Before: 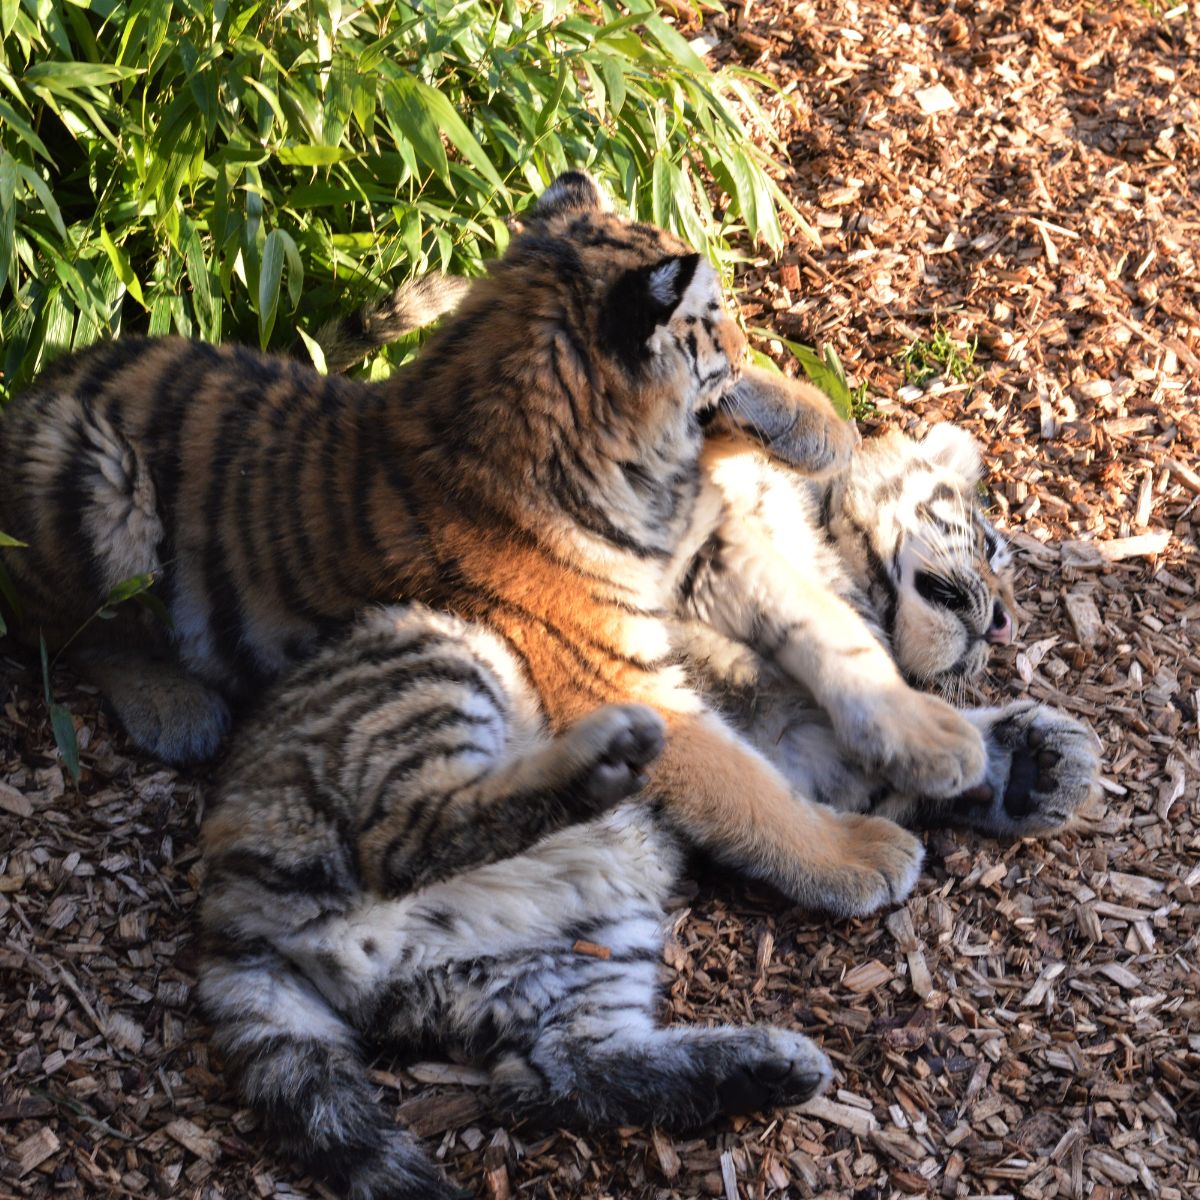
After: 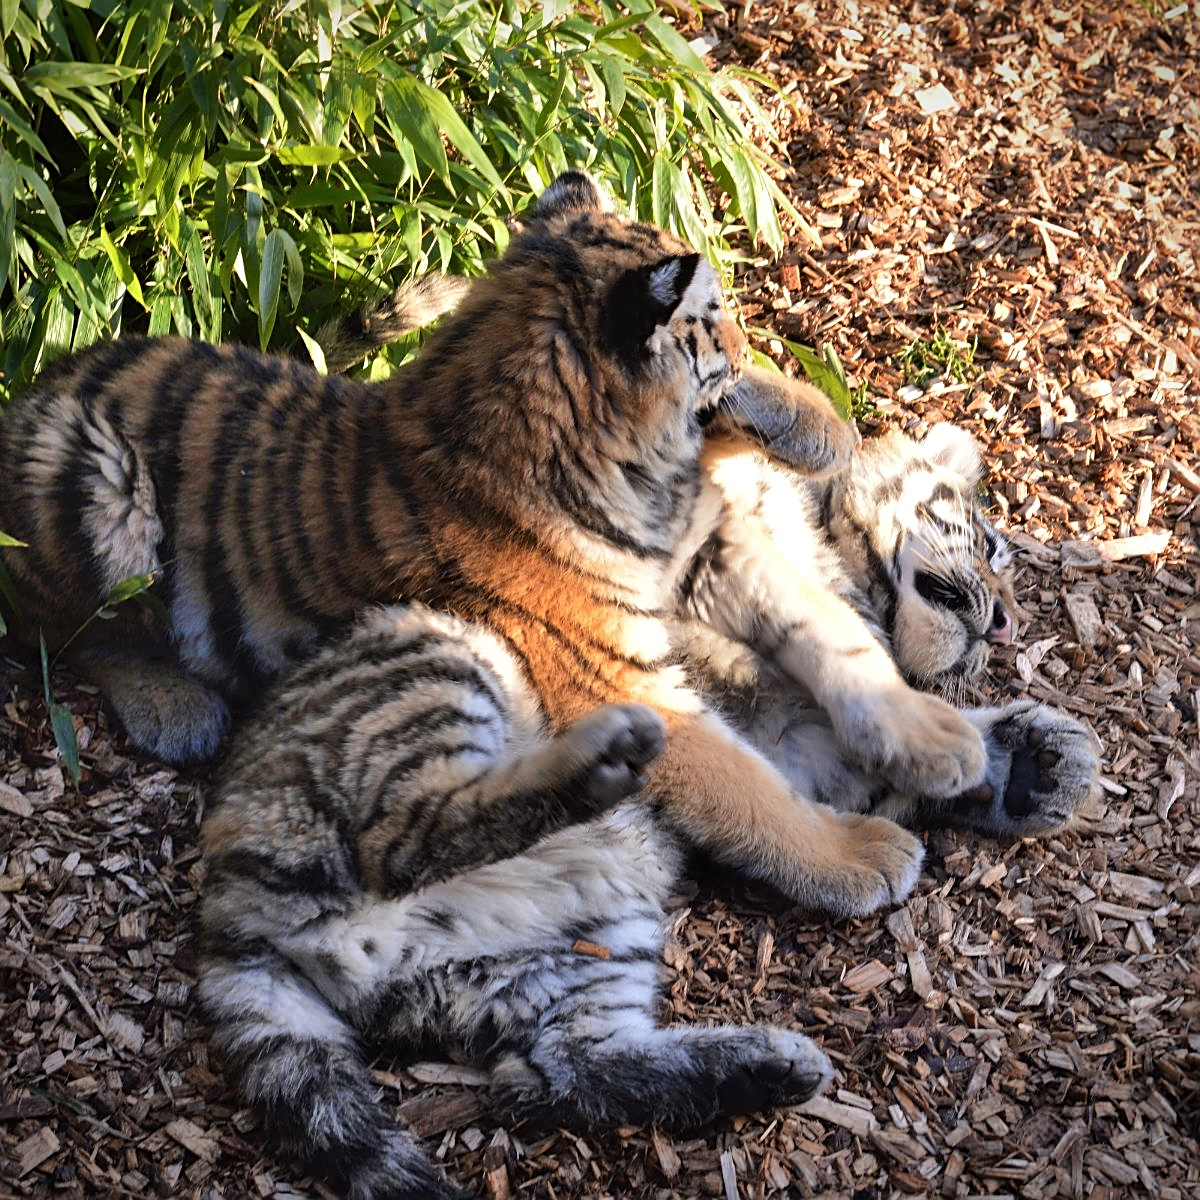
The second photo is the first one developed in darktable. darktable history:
vignetting: fall-off start 97.23%, saturation -0.024, center (-0.033, -0.042), width/height ratio 1.179, unbound false
shadows and highlights: soften with gaussian
sharpen: on, module defaults
